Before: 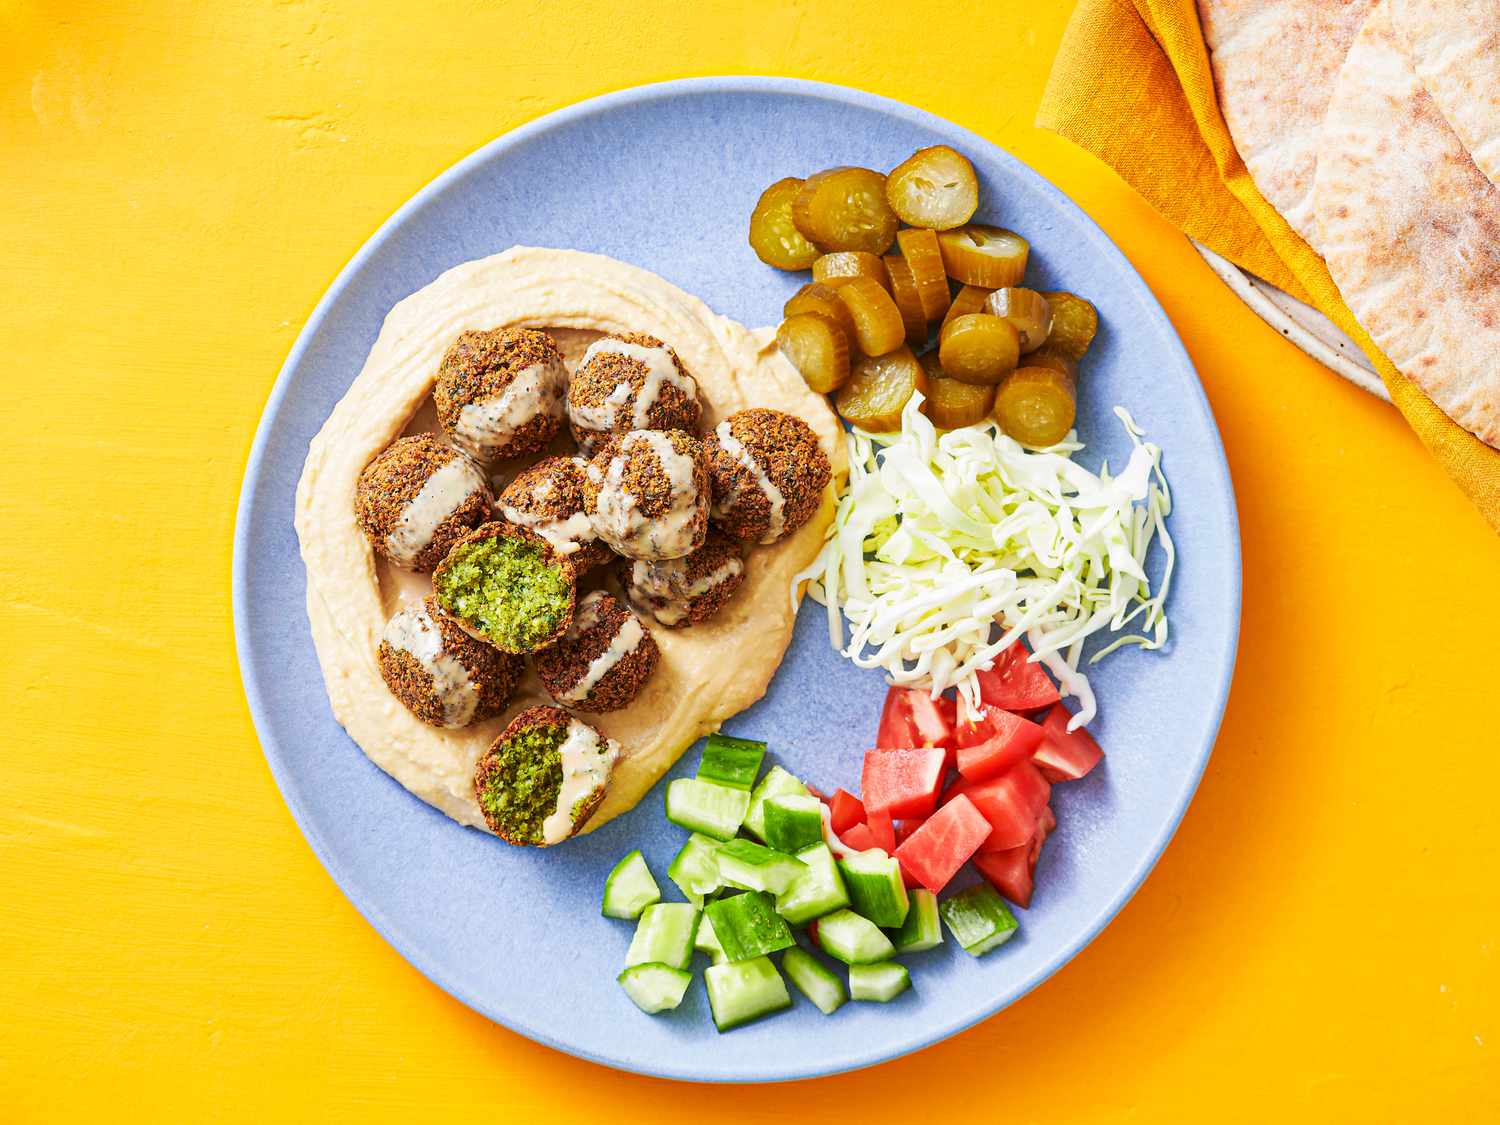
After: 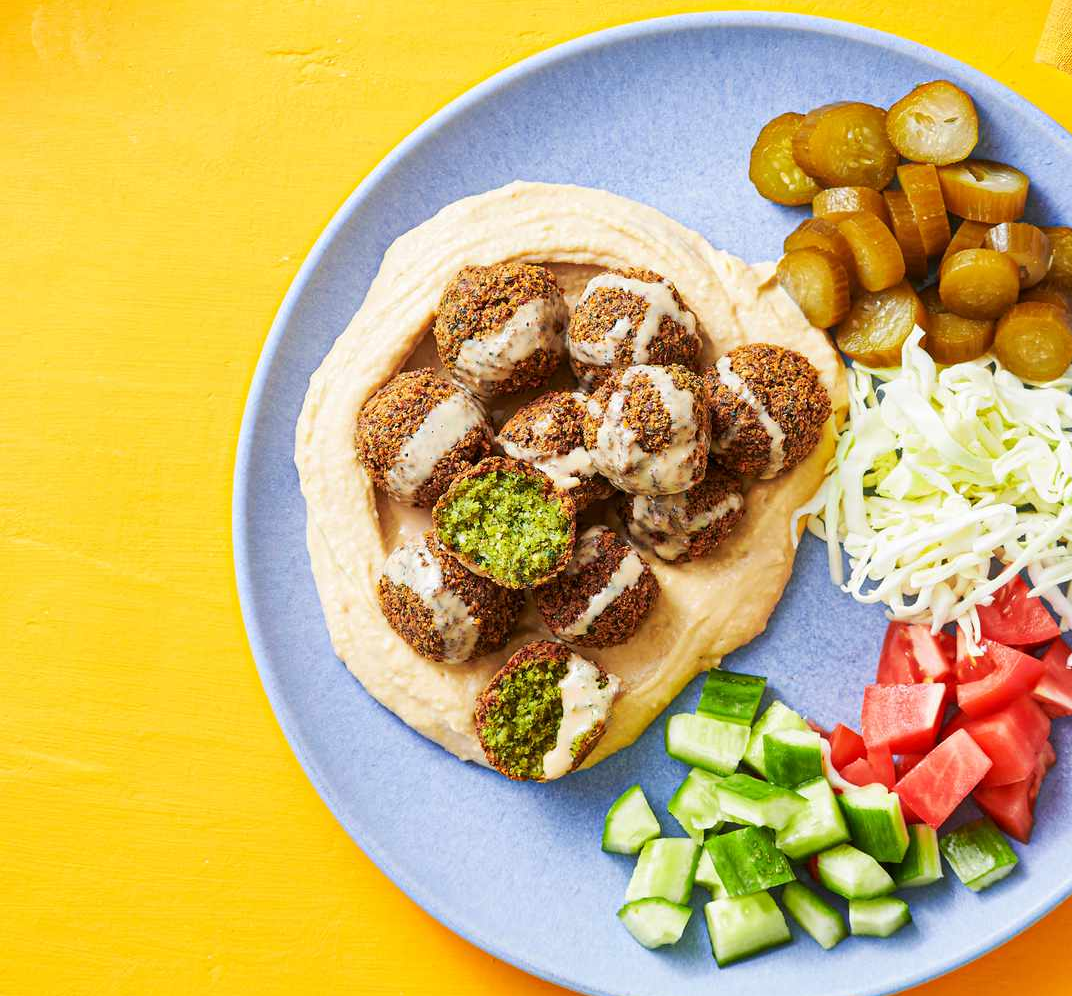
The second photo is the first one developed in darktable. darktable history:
crop: top 5.803%, right 27.874%, bottom 5.649%
